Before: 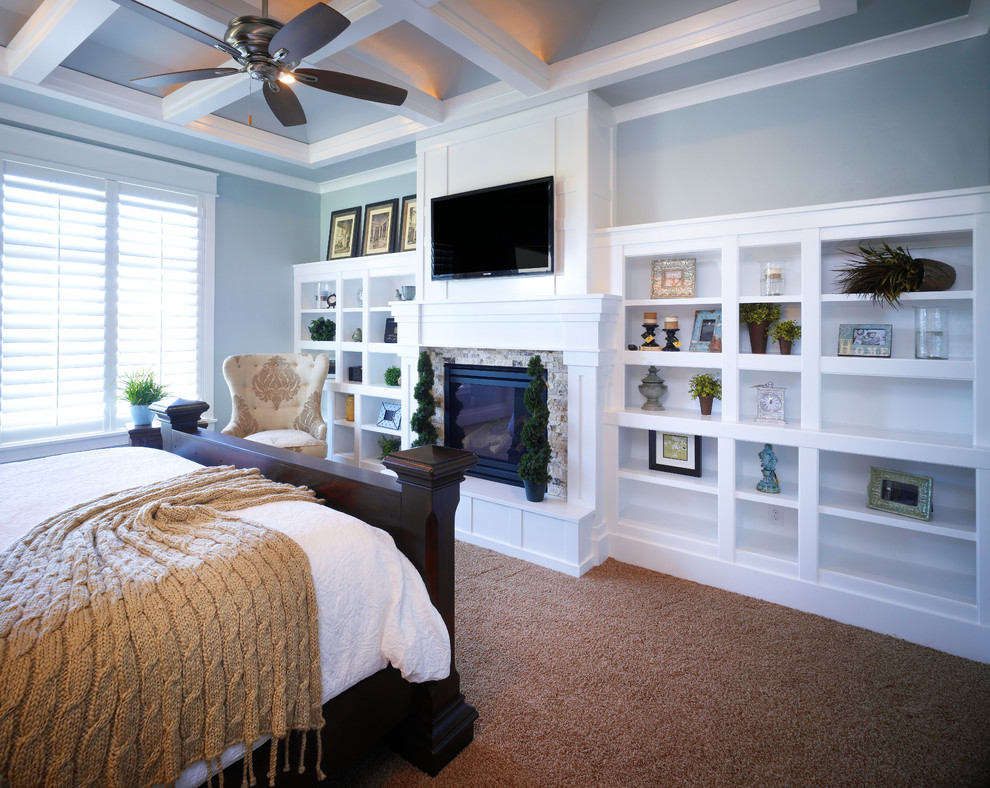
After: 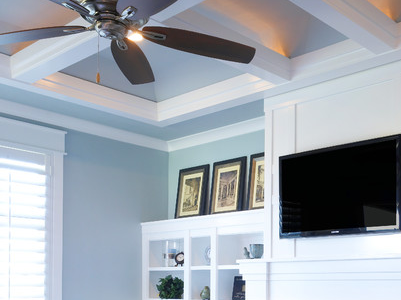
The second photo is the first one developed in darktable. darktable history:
crop: left 15.447%, top 5.422%, right 44.014%, bottom 56.403%
